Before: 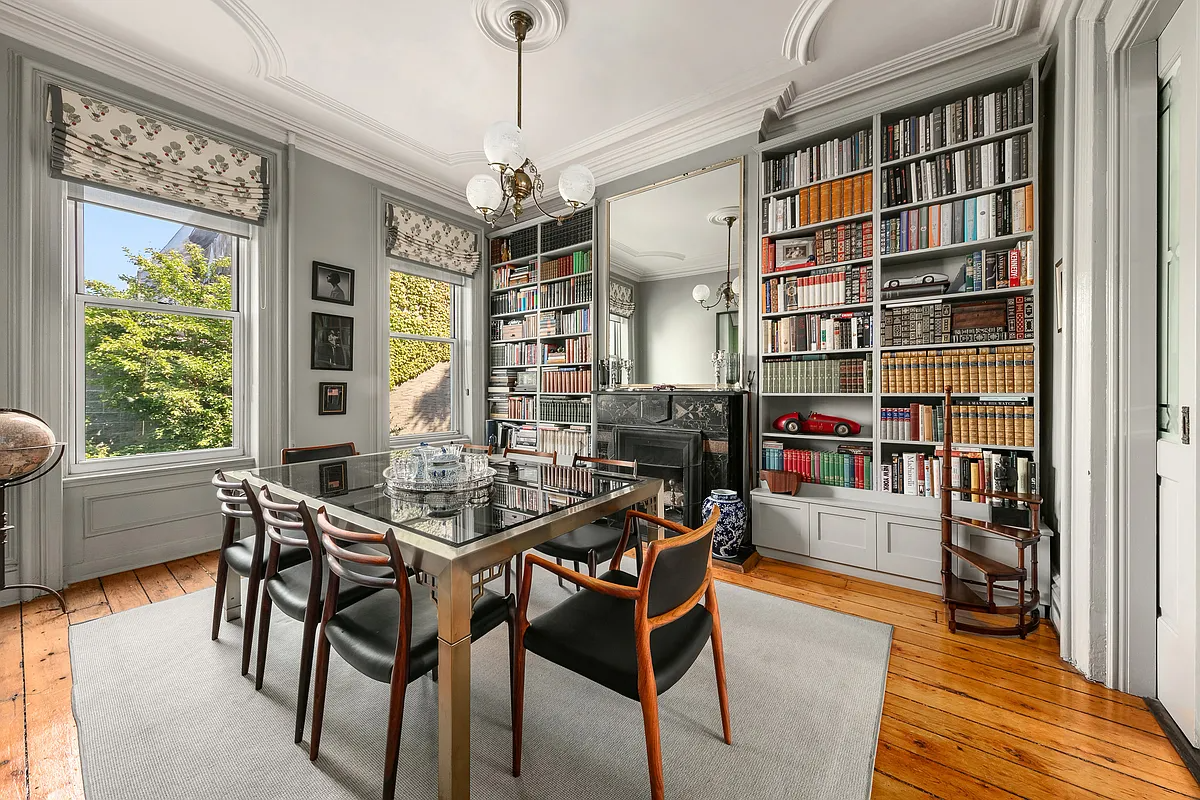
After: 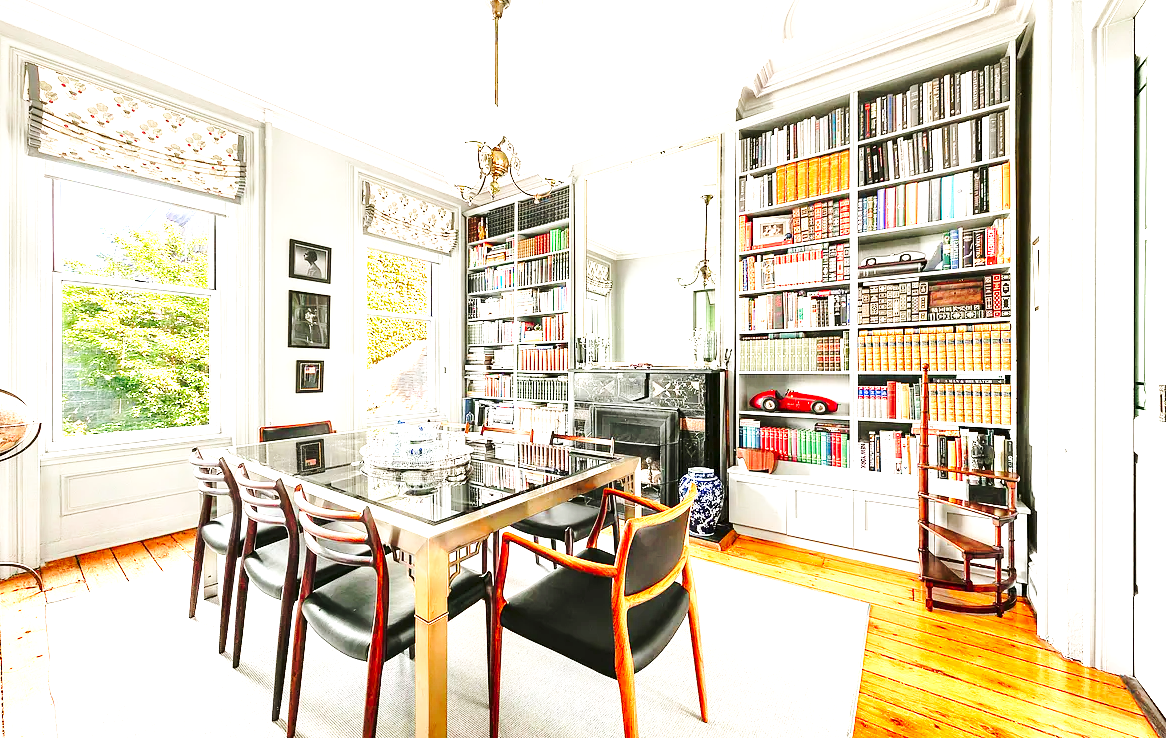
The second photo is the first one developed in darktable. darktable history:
levels: levels [0, 0.397, 0.955]
crop: left 1.985%, top 2.819%, right 0.806%, bottom 4.833%
base curve: curves: ch0 [(0, 0) (0.026, 0.03) (0.109, 0.232) (0.351, 0.748) (0.669, 0.968) (1, 1)], preserve colors none
exposure: exposure 0.201 EV, compensate highlight preservation false
tone equalizer: -8 EV -0.749 EV, -7 EV -0.729 EV, -6 EV -0.58 EV, -5 EV -0.377 EV, -3 EV 0.372 EV, -2 EV 0.6 EV, -1 EV 0.674 EV, +0 EV 0.753 EV
